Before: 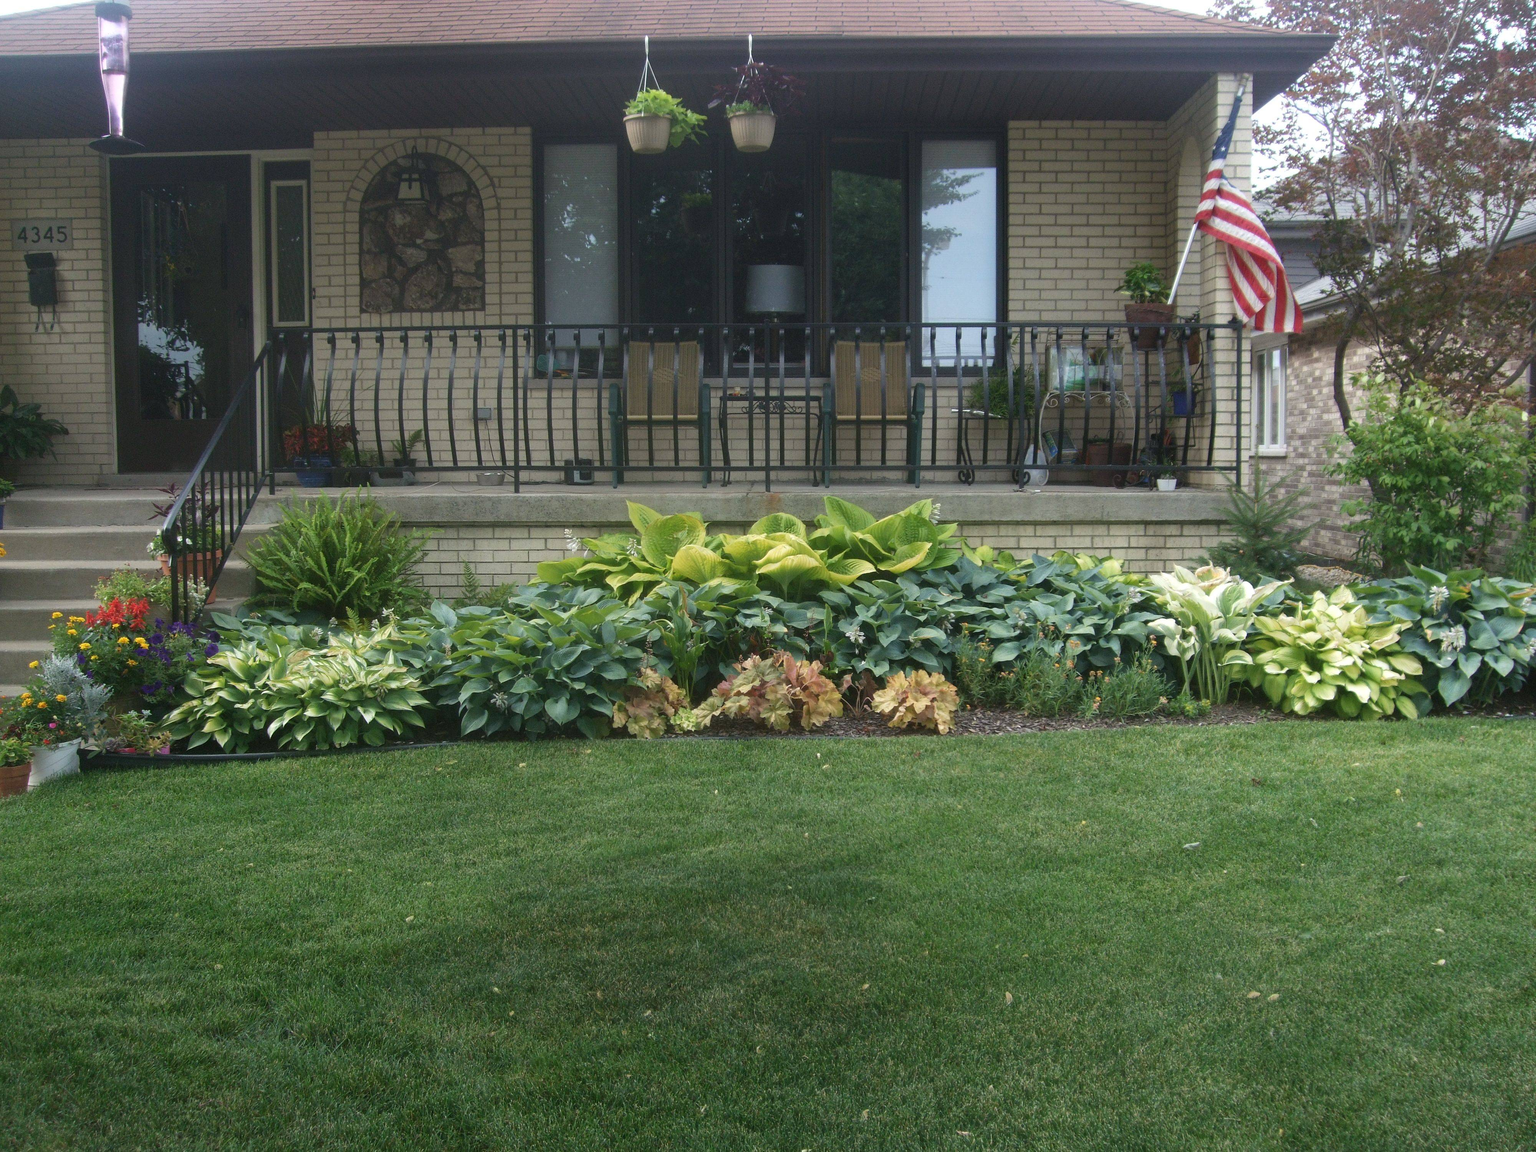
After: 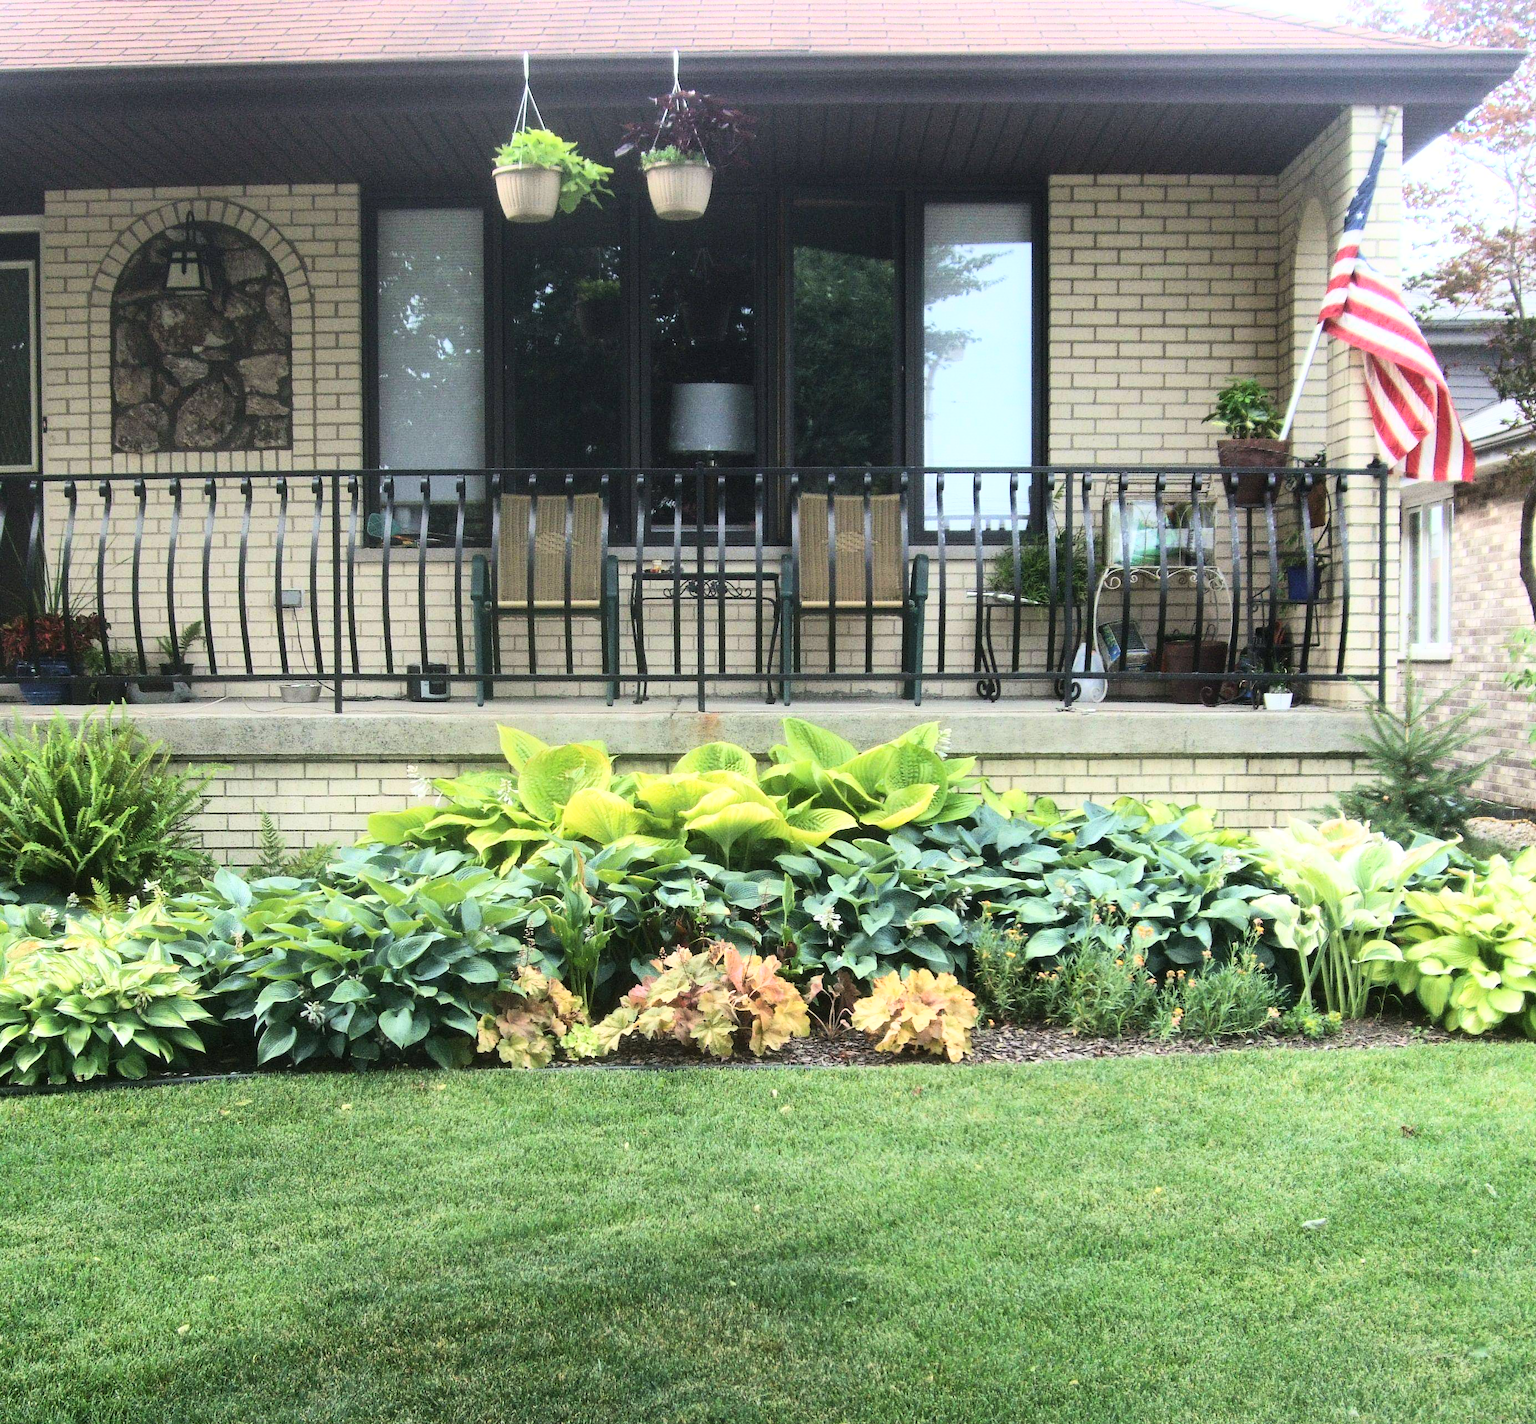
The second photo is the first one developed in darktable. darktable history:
crop: left 18.442%, right 12.39%, bottom 14.471%
contrast brightness saturation: contrast 0.104, brightness 0.012, saturation 0.018
base curve: curves: ch0 [(0, 0) (0.007, 0.004) (0.027, 0.03) (0.046, 0.07) (0.207, 0.54) (0.442, 0.872) (0.673, 0.972) (1, 1)]
